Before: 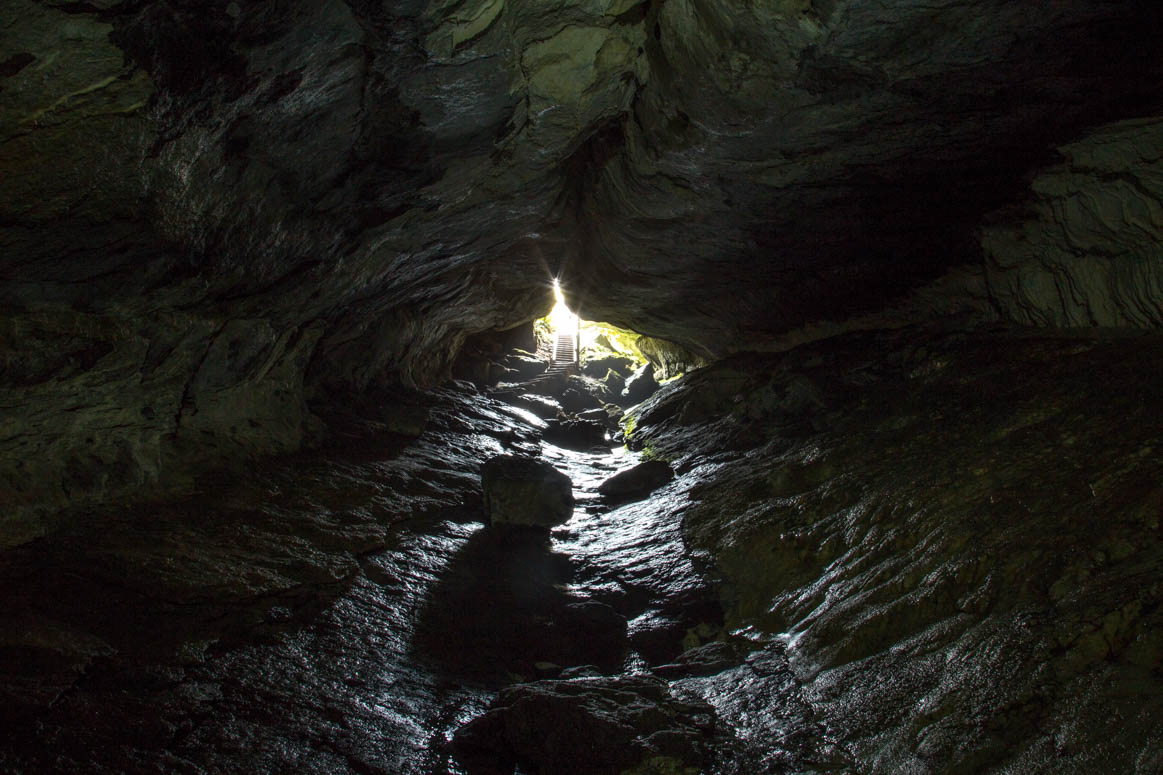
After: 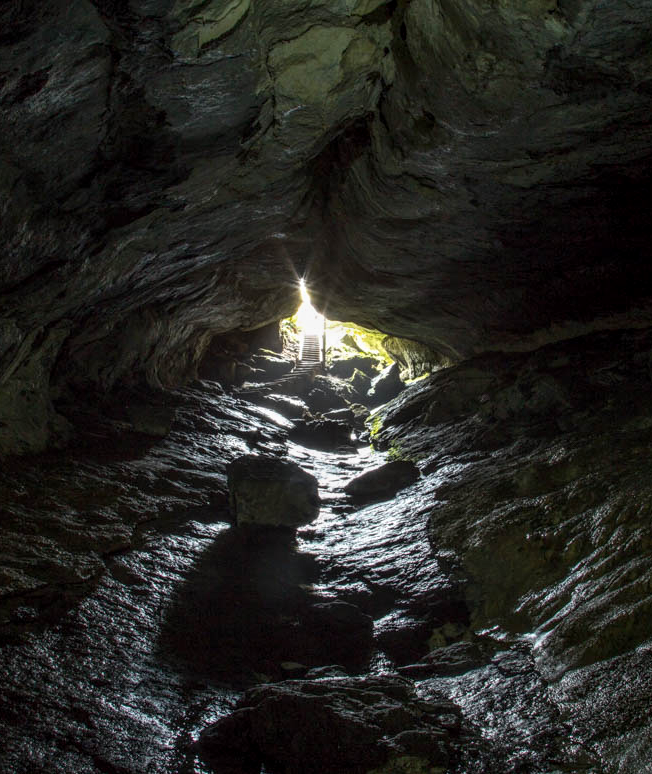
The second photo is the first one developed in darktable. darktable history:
crop: left 21.902%, right 21.992%, bottom 0.006%
local contrast: on, module defaults
exposure: compensate highlight preservation false
